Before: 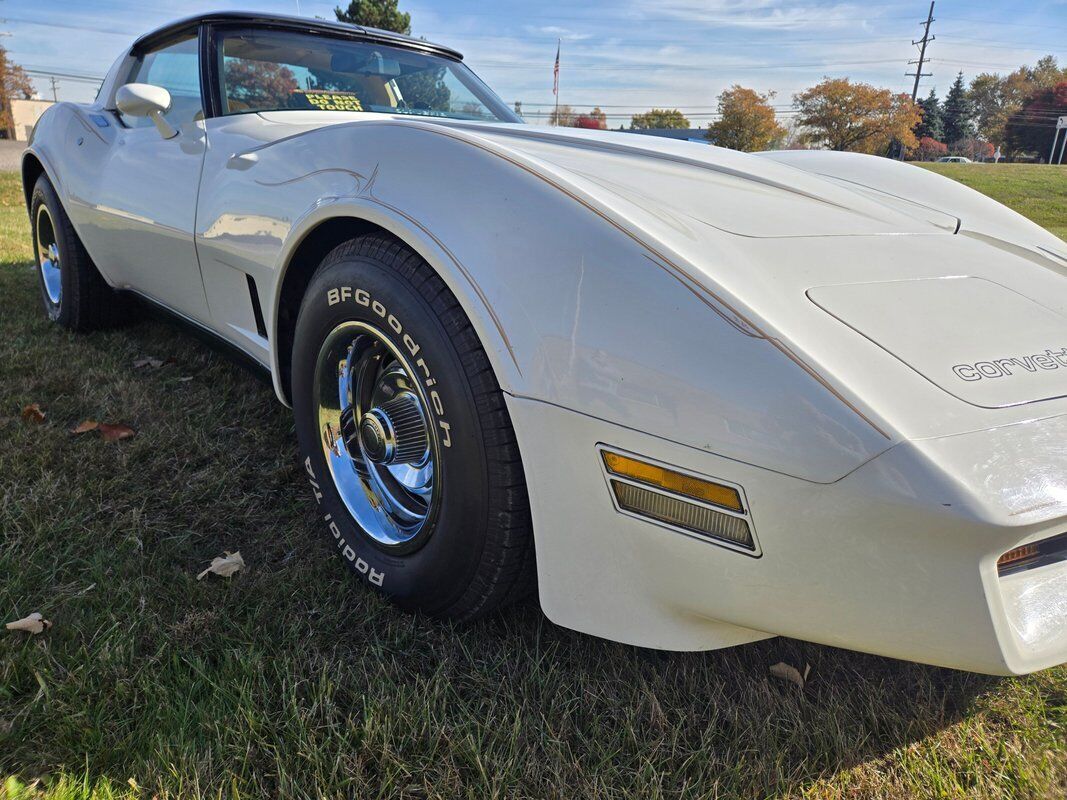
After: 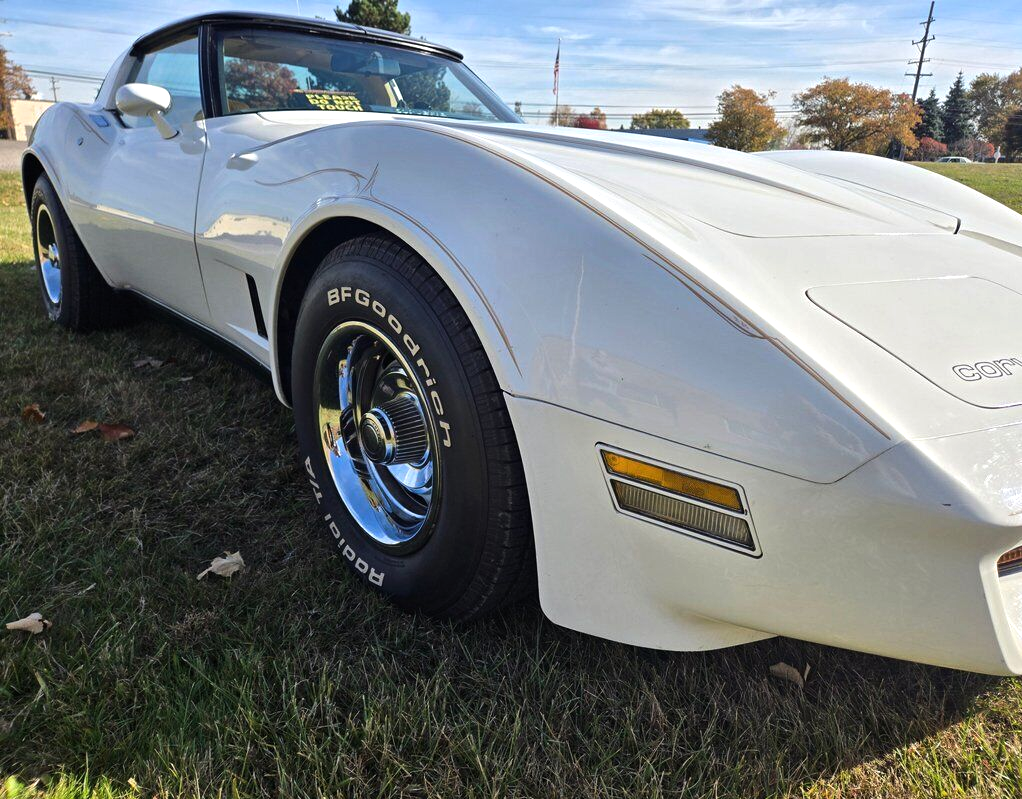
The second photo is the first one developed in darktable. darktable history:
crop: right 4.126%, bottom 0.031%
tone equalizer: -8 EV -0.417 EV, -7 EV -0.389 EV, -6 EV -0.333 EV, -5 EV -0.222 EV, -3 EV 0.222 EV, -2 EV 0.333 EV, -1 EV 0.389 EV, +0 EV 0.417 EV, edges refinement/feathering 500, mask exposure compensation -1.57 EV, preserve details no
